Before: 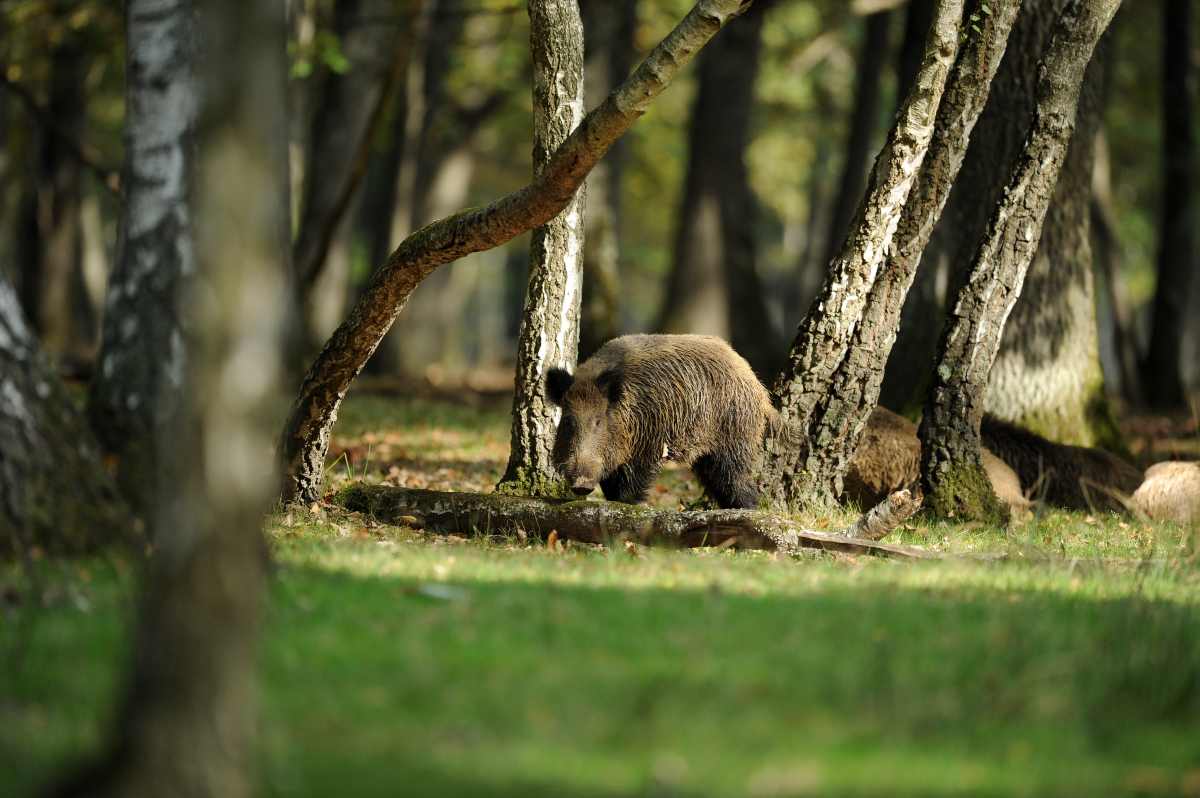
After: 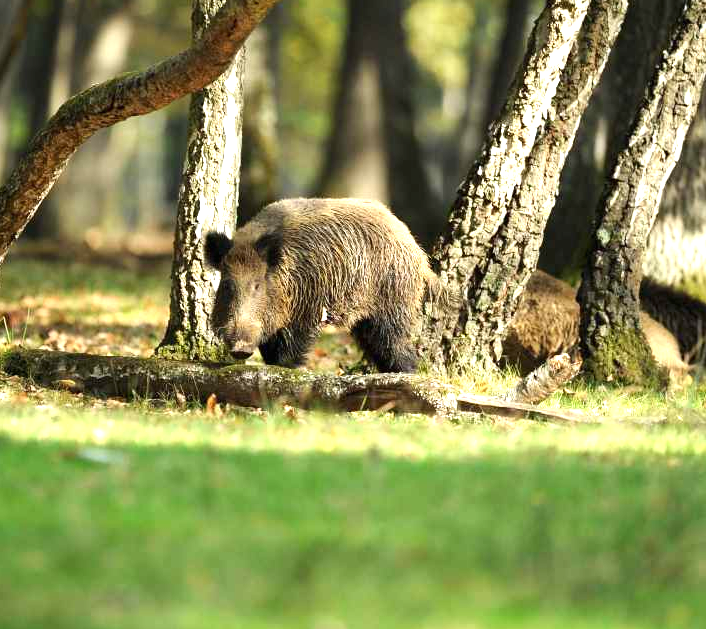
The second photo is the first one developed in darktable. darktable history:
crop and rotate: left 28.452%, top 17.166%, right 12.671%, bottom 3.994%
exposure: black level correction 0, exposure 1.103 EV, compensate highlight preservation false
